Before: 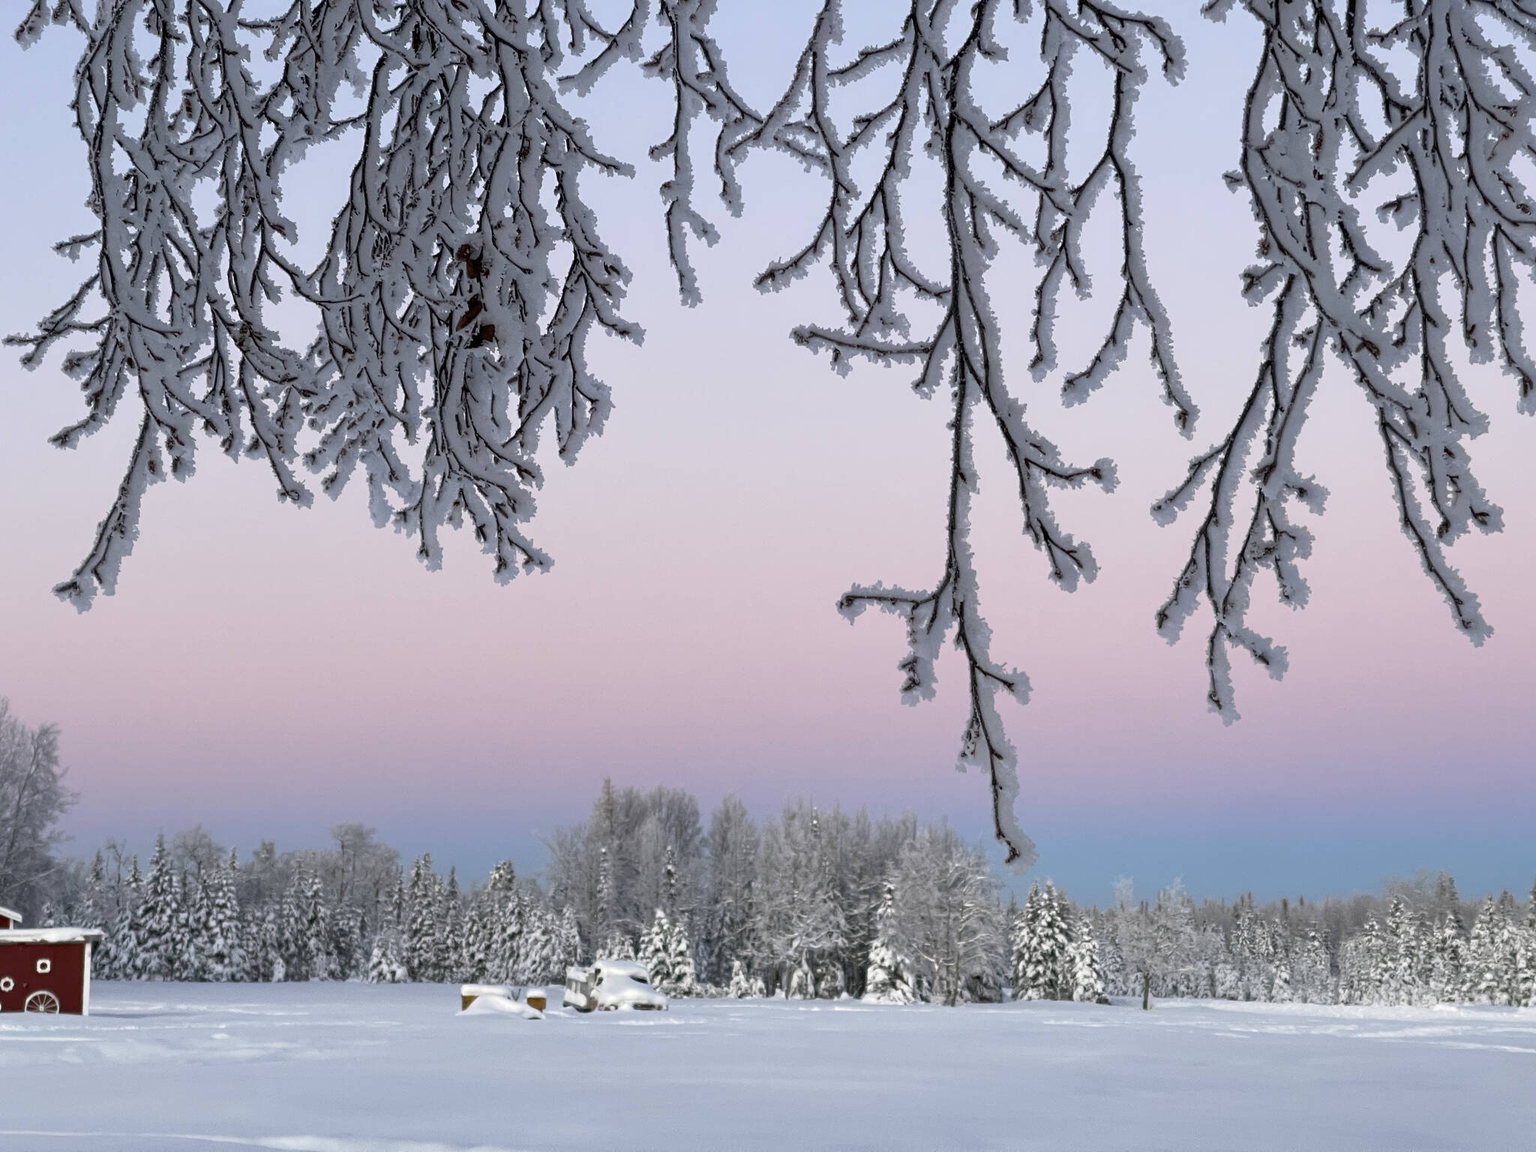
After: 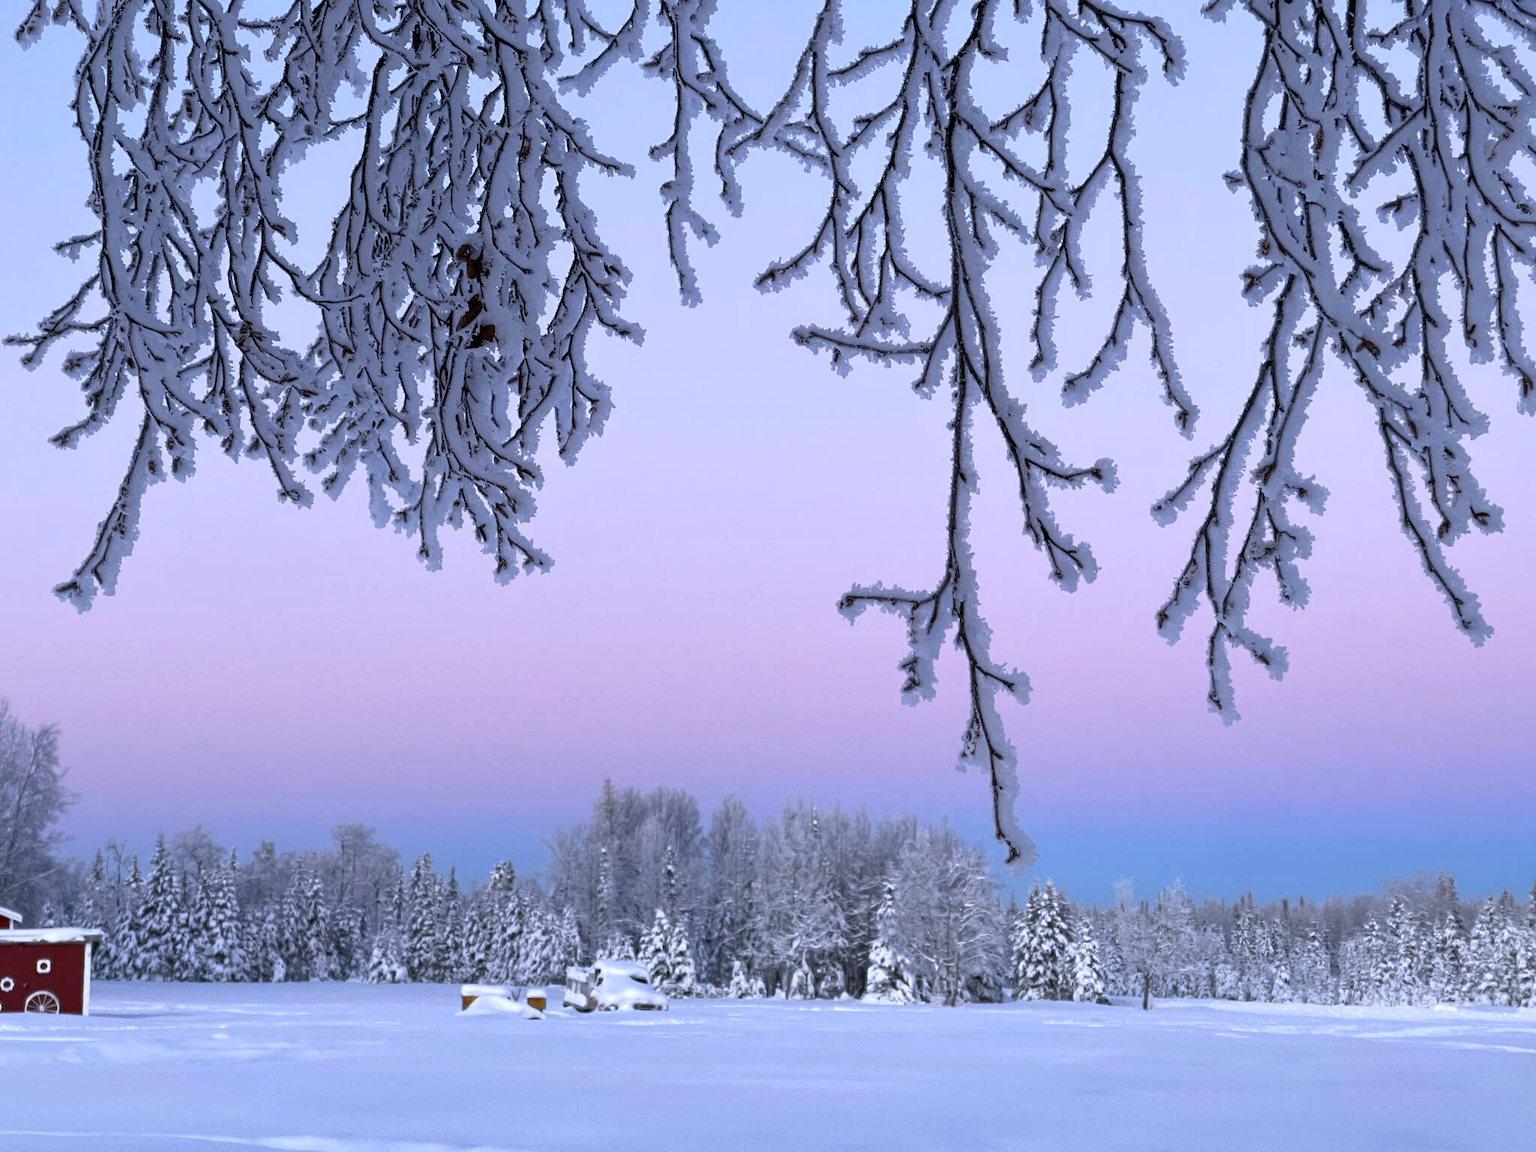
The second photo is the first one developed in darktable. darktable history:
tone equalizer: on, module defaults
color calibration: illuminant as shot in camera, x 0.379, y 0.396, temperature 4134.08 K
